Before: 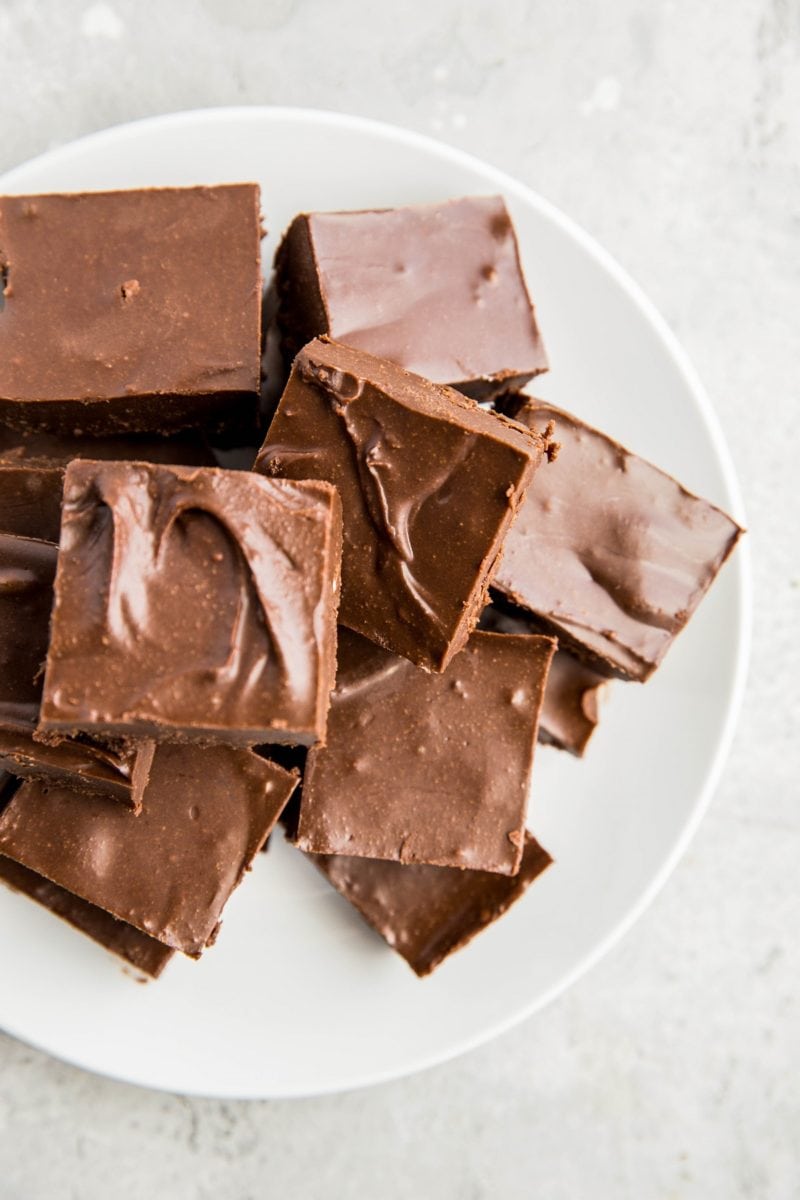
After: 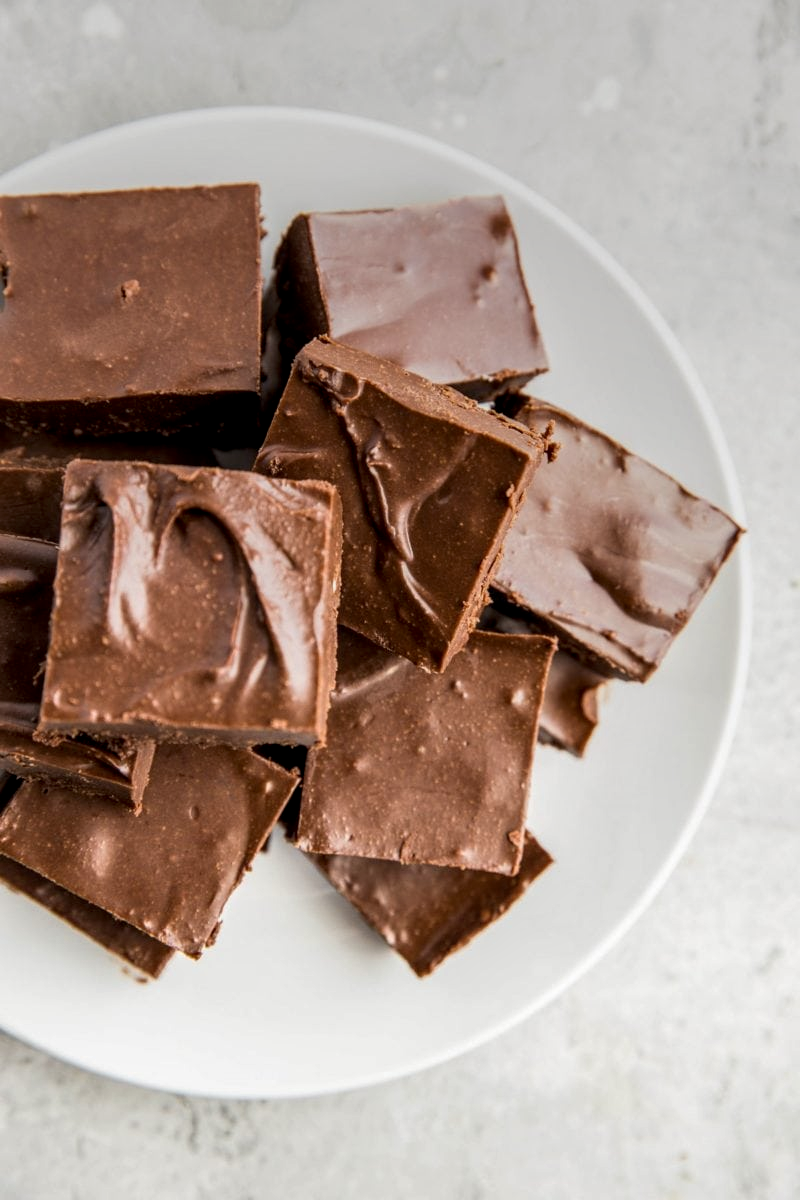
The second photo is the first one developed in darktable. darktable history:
graduated density: on, module defaults
local contrast: detail 130%
